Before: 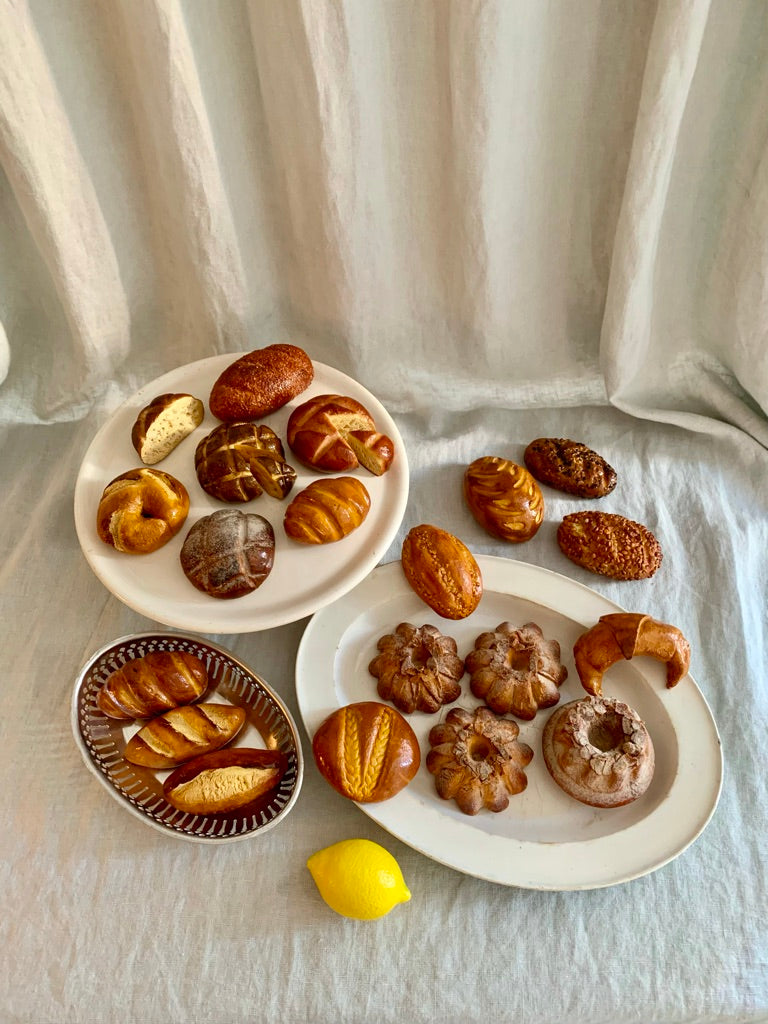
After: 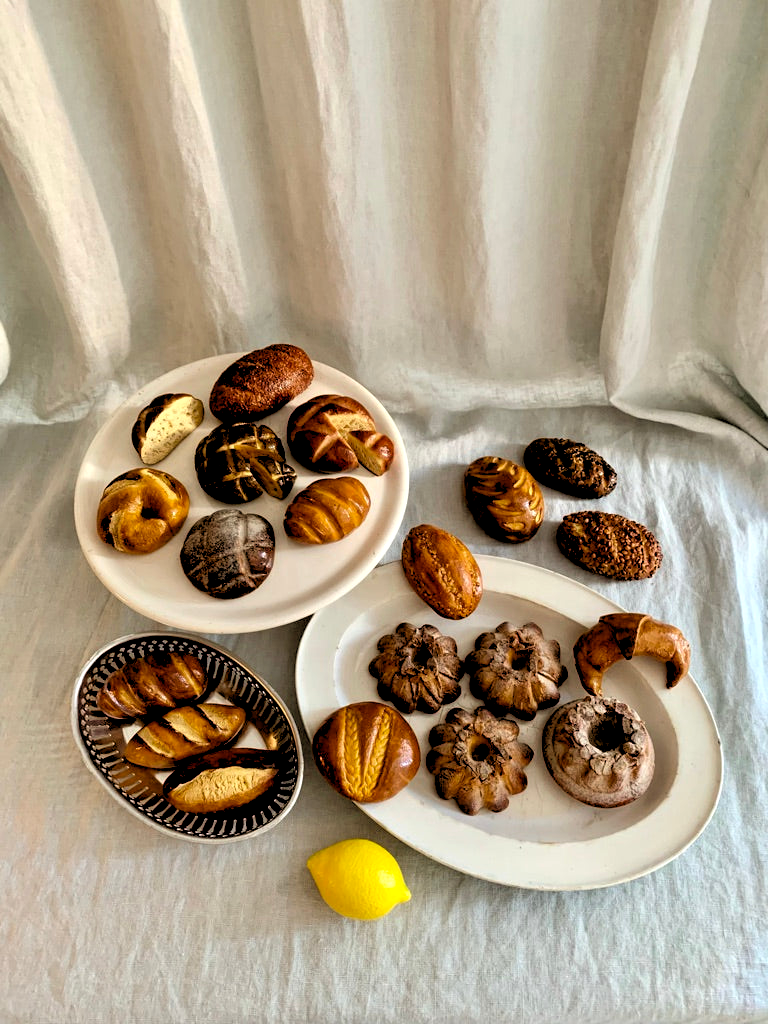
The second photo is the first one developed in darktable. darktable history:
levels: levels [0, 0.492, 0.984]
exposure: black level correction 0.001, compensate highlight preservation false
rgb levels: levels [[0.034, 0.472, 0.904], [0, 0.5, 1], [0, 0.5, 1]]
